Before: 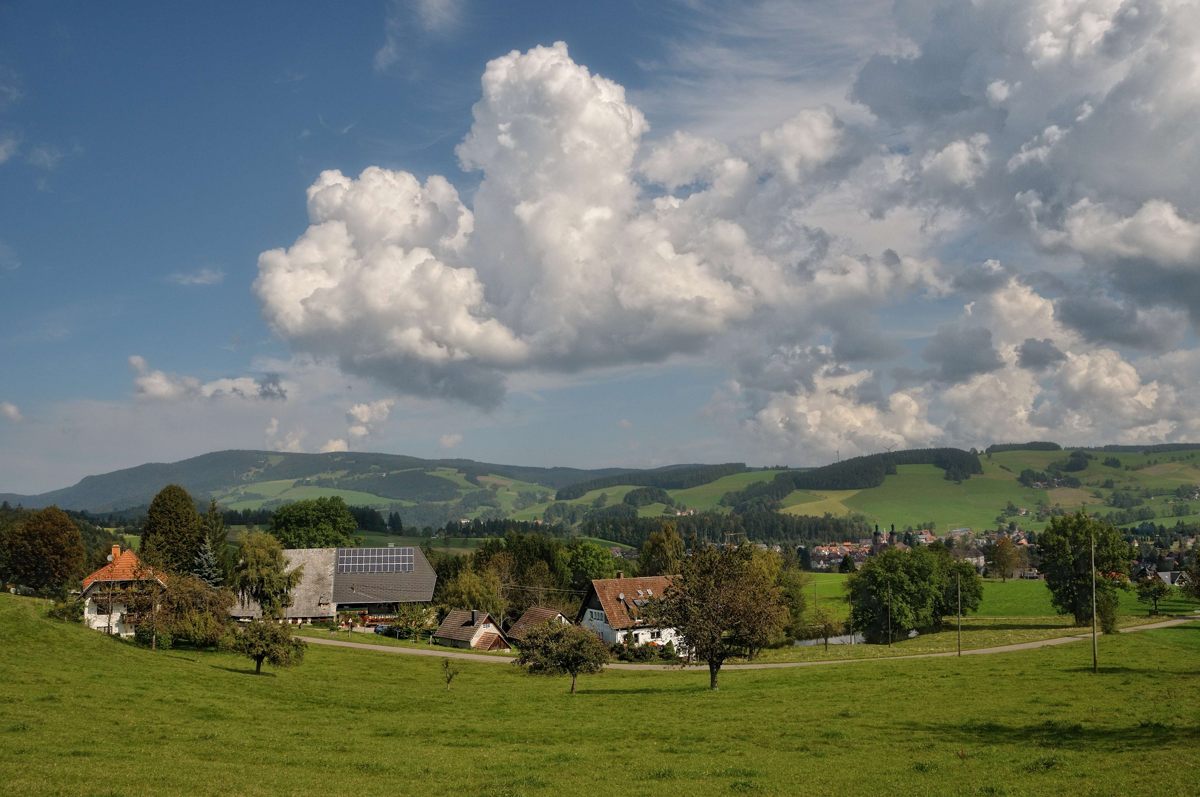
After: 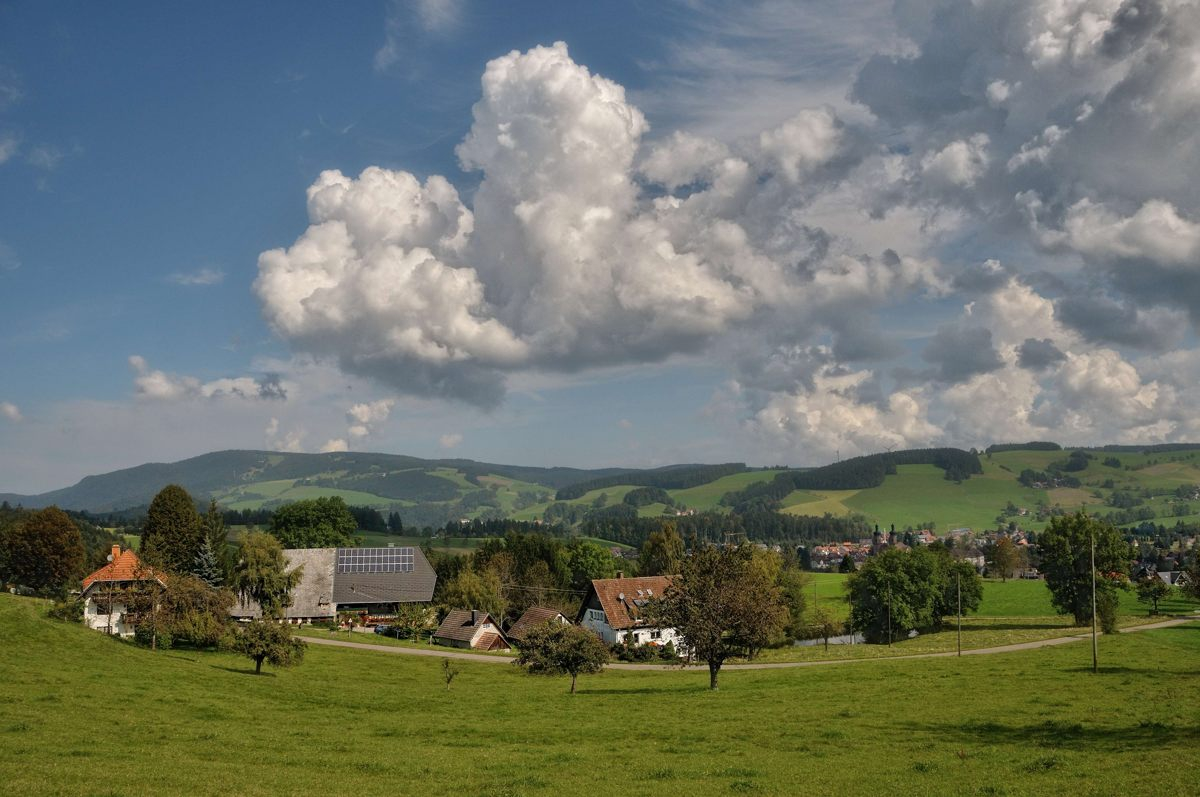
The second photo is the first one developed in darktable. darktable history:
shadows and highlights: shadows 20.73, highlights -82.54, soften with gaussian
